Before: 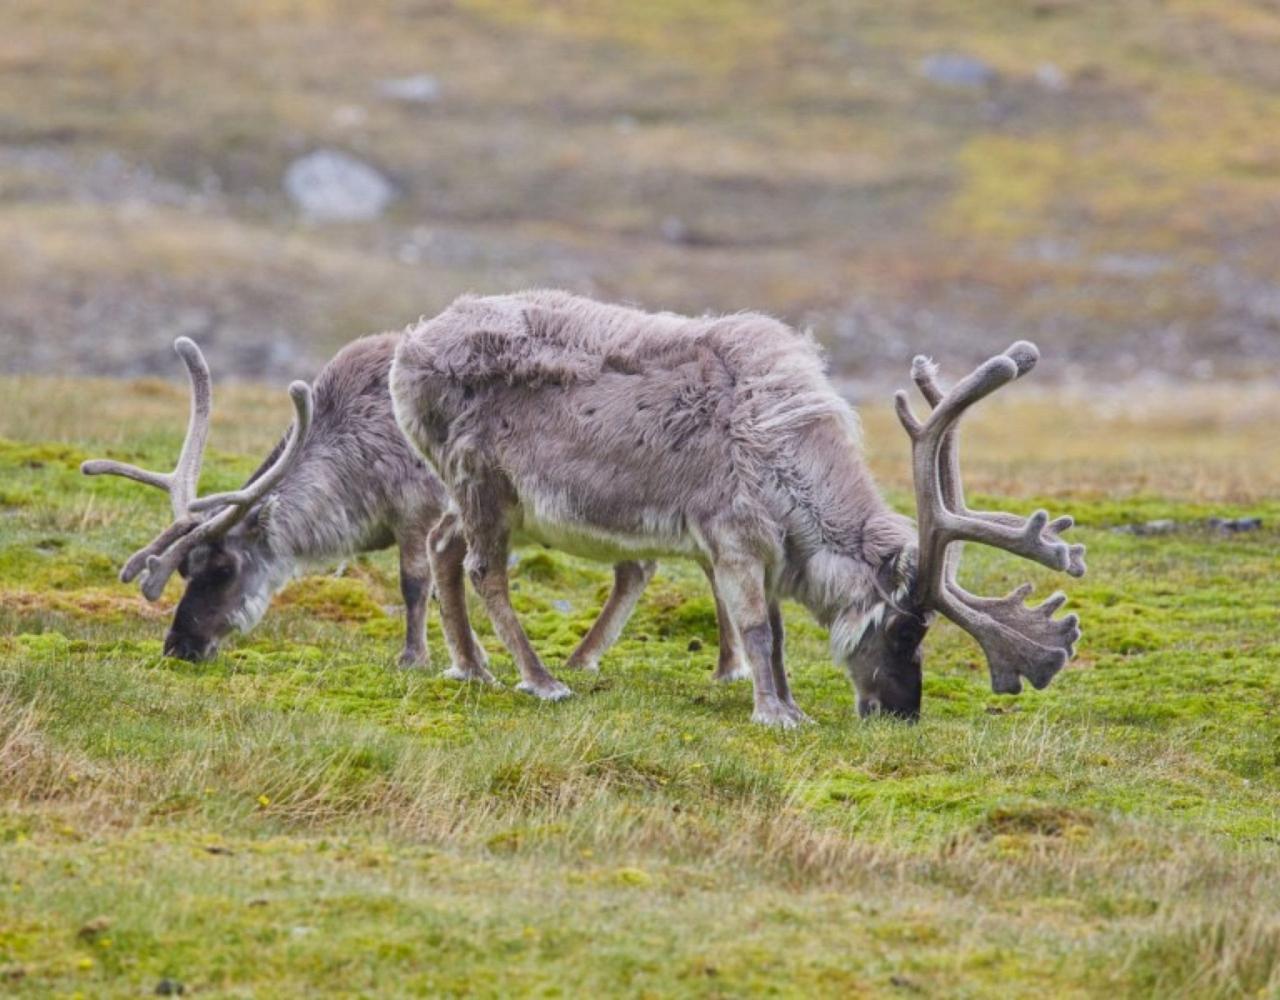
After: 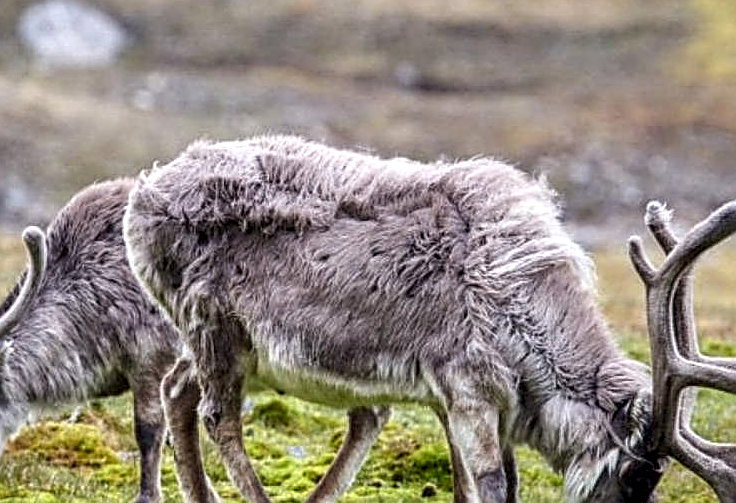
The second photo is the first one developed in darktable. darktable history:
crop: left 20.814%, top 15.446%, right 21.63%, bottom 34.179%
sharpen: amount 0.91
local contrast: highlights 17%, detail 186%
